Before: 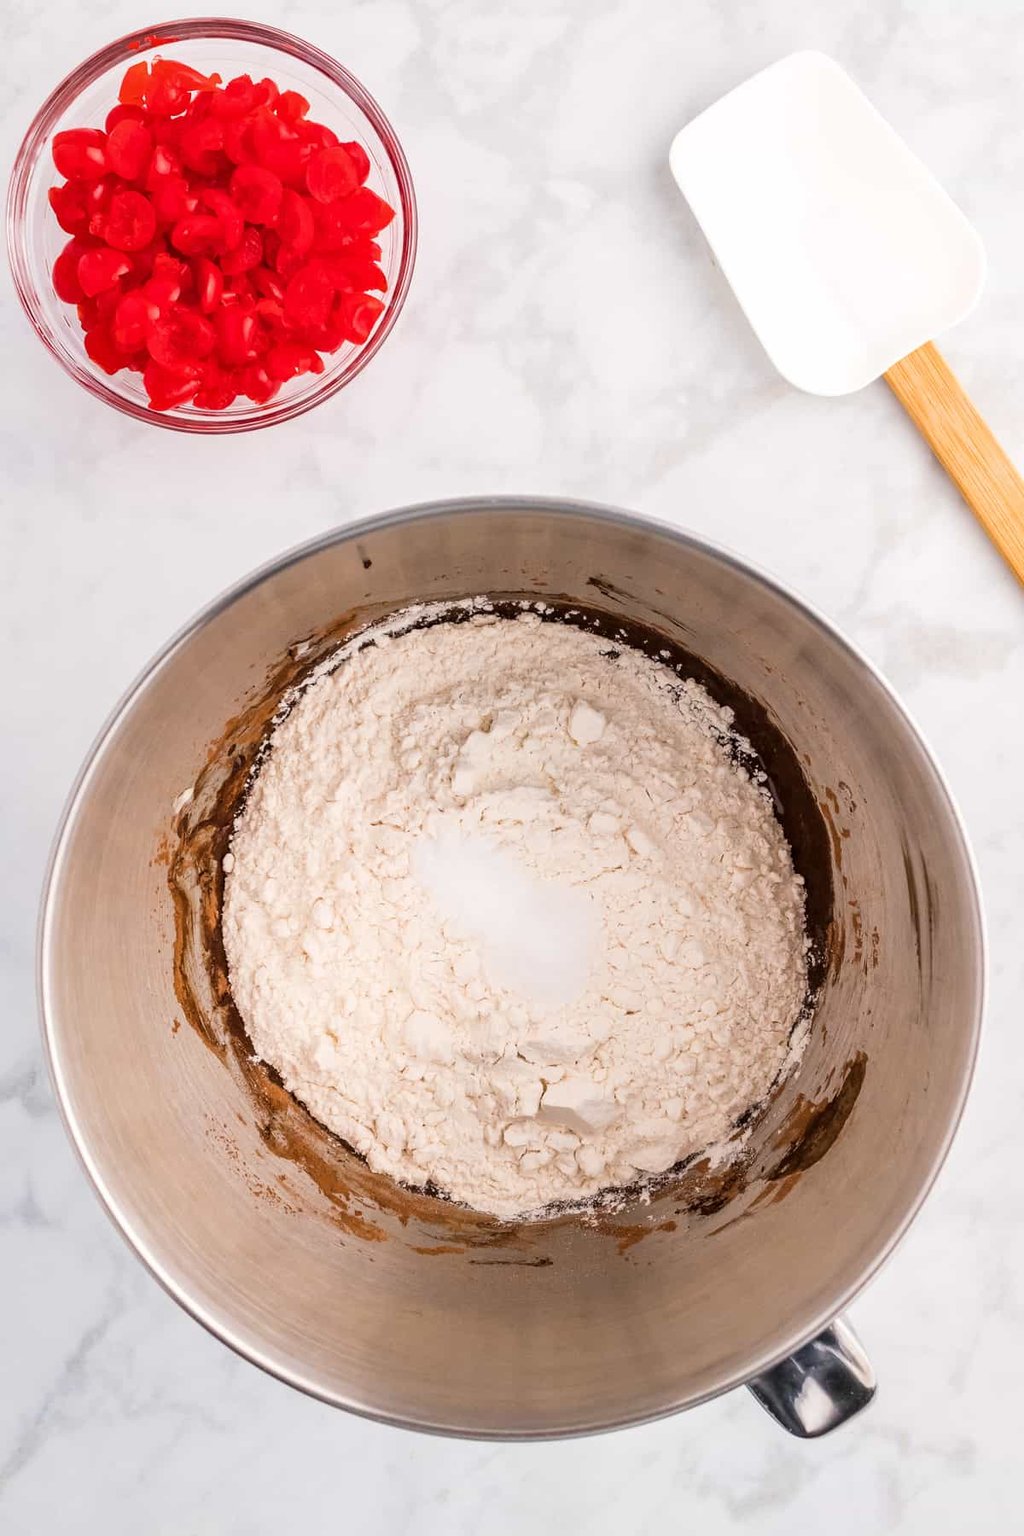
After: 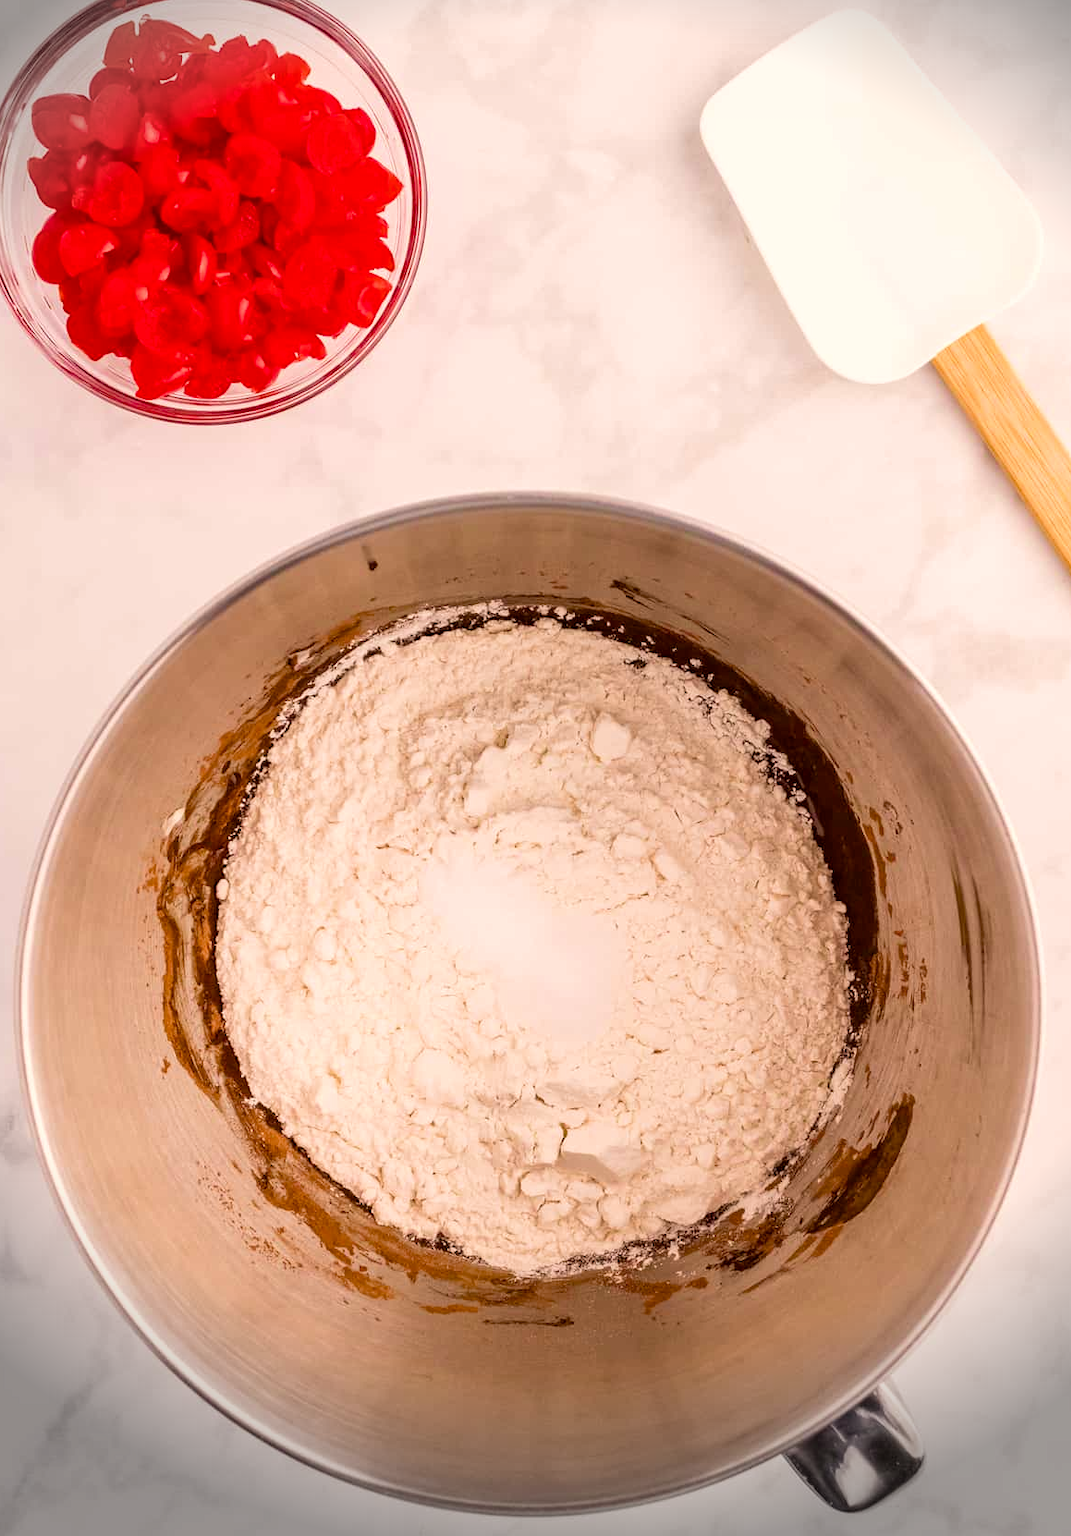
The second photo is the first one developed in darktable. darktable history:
crop: left 2.253%, top 2.776%, right 1.113%, bottom 4.882%
color correction: highlights a* 6.55, highlights b* 8.4, shadows a* 6.47, shadows b* 7.36, saturation 0.903
vignetting: fall-off start 87.84%, fall-off radius 24.56%, brightness -0.611, saturation -0.675, center (0.036, -0.092)
color balance rgb: power › luminance 3.476%, power › hue 233.48°, perceptual saturation grading › global saturation 20%, perceptual saturation grading › highlights -25.687%, perceptual saturation grading › shadows 26.129%, global vibrance 9.356%
velvia: on, module defaults
